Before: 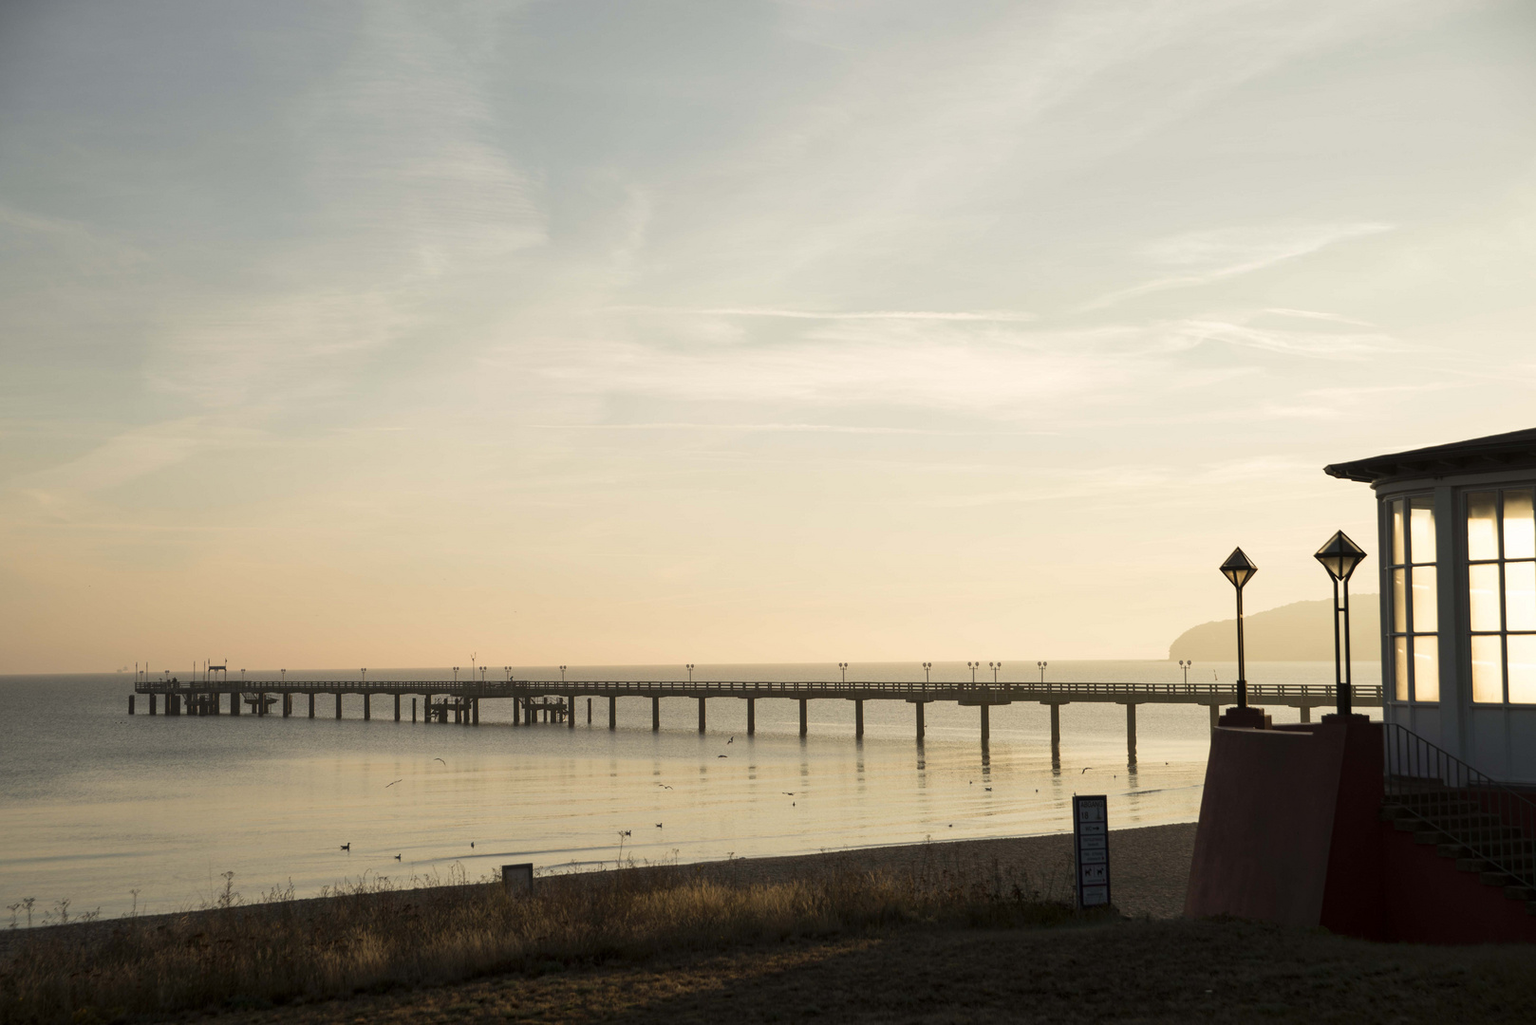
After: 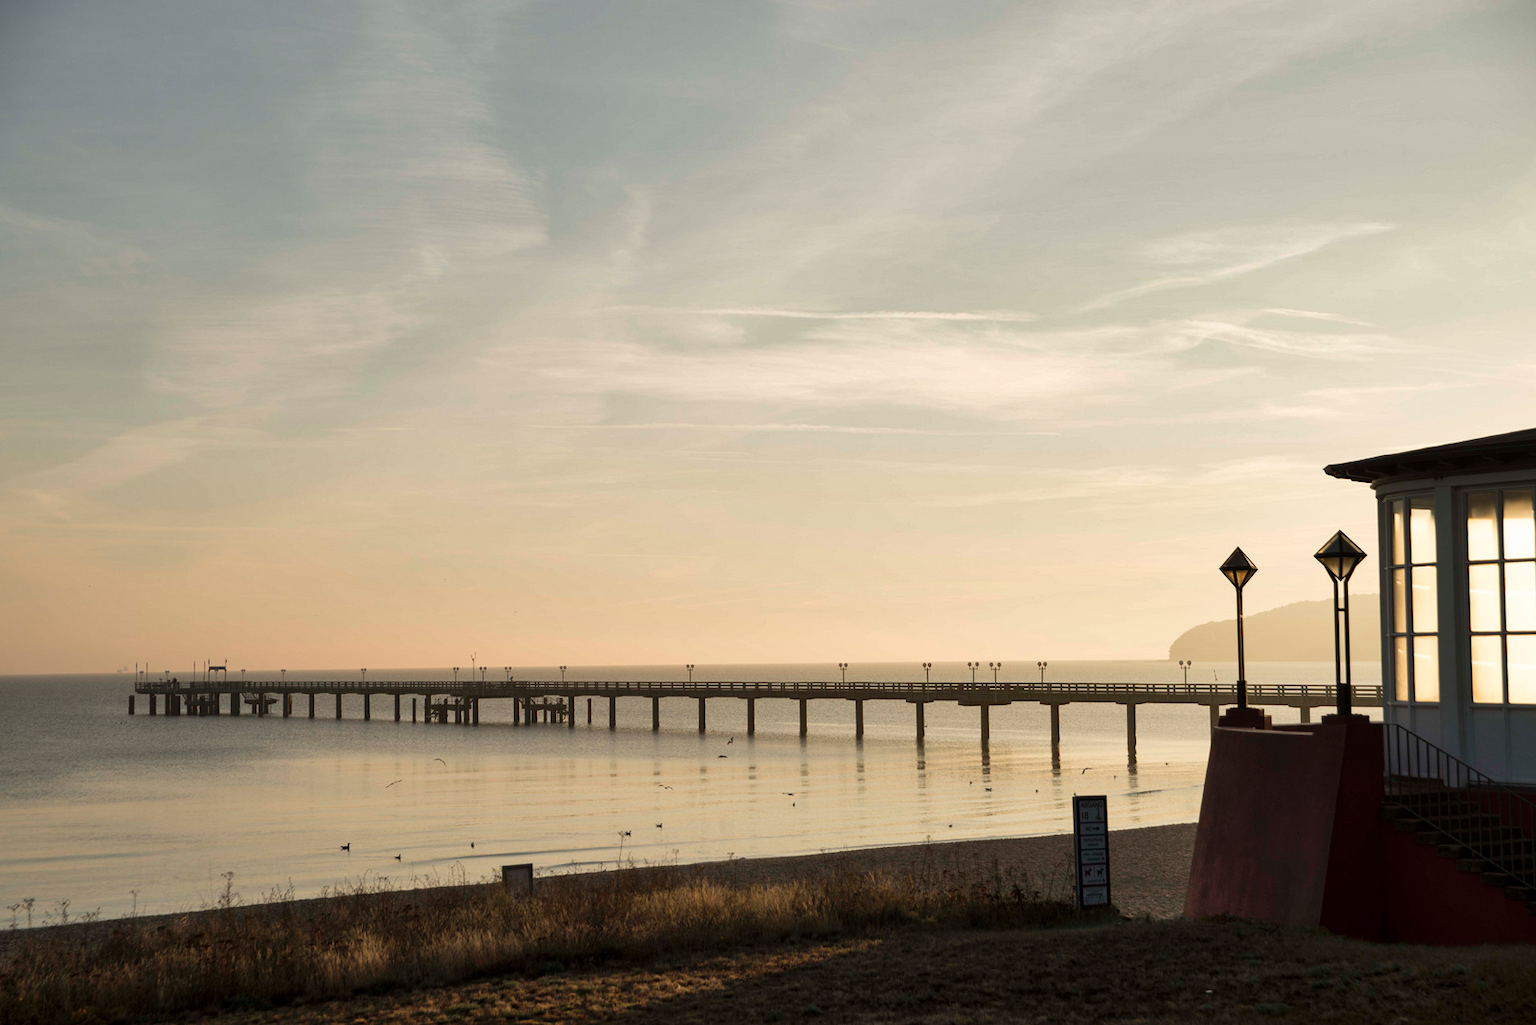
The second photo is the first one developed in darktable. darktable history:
shadows and highlights: shadows 53.23, soften with gaussian
